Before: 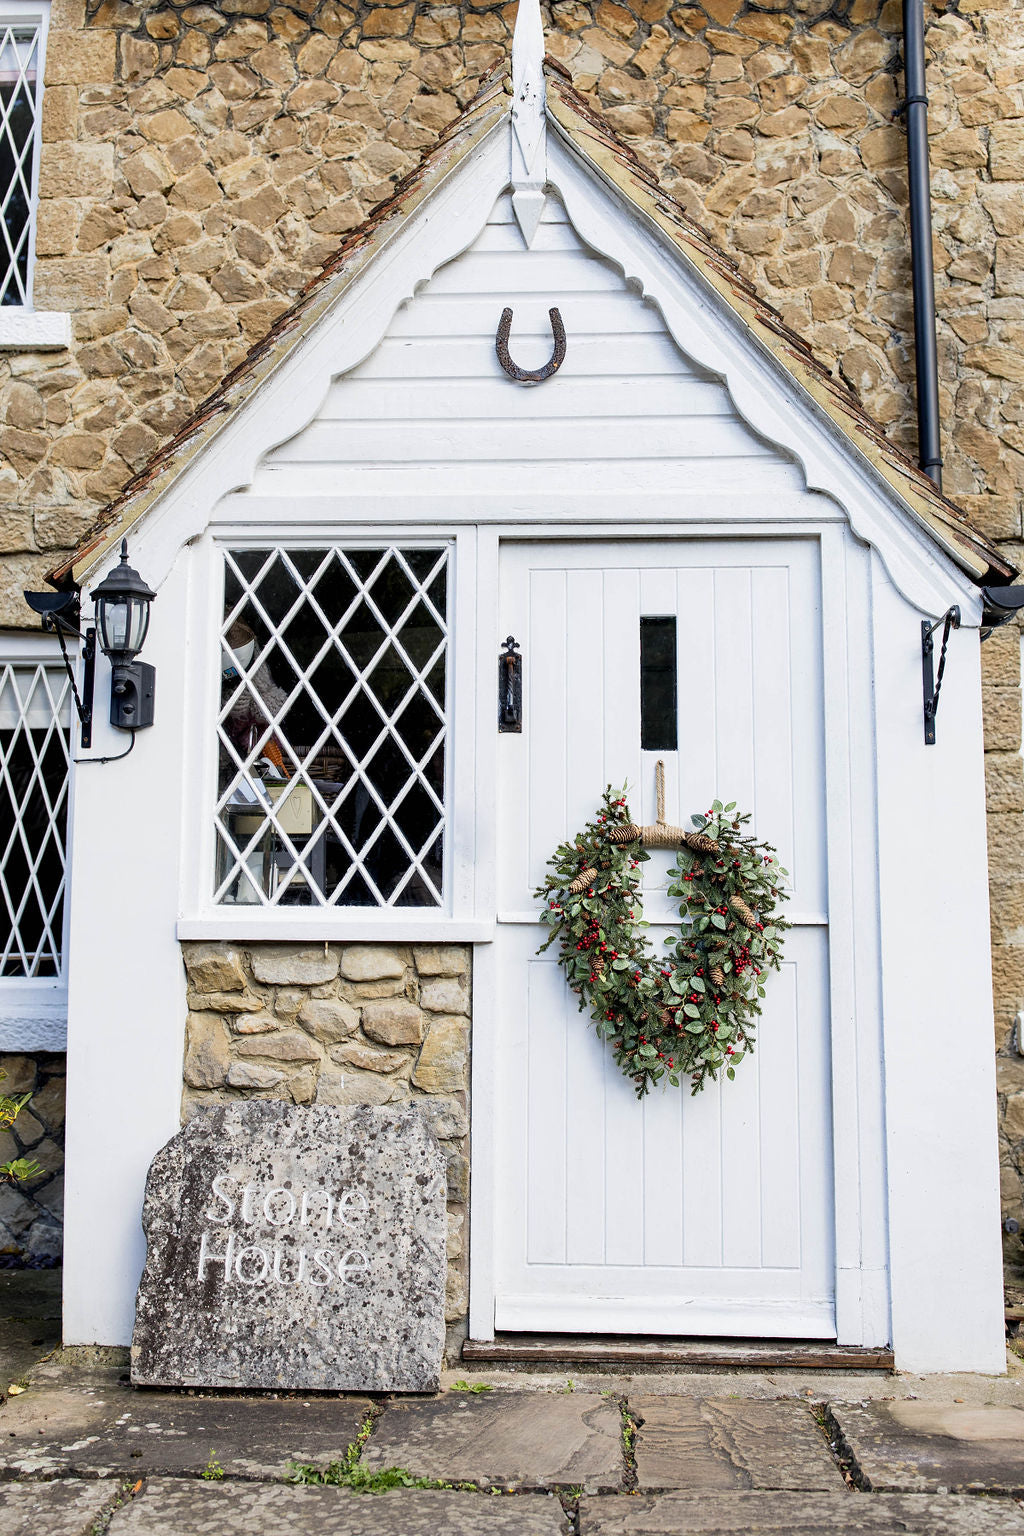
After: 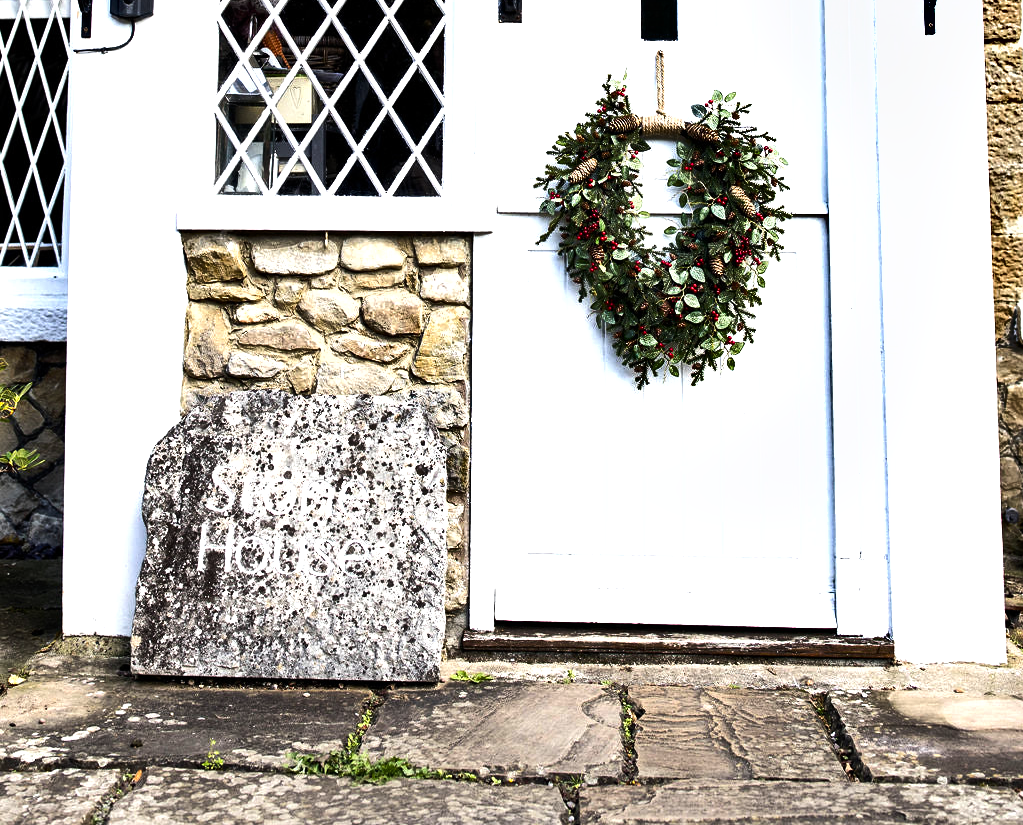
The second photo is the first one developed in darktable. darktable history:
tone equalizer: -8 EV -1.08 EV, -7 EV -1.01 EV, -6 EV -0.867 EV, -5 EV -0.578 EV, -3 EV 0.578 EV, -2 EV 0.867 EV, -1 EV 1.01 EV, +0 EV 1.08 EV, edges refinement/feathering 500, mask exposure compensation -1.57 EV, preserve details no
shadows and highlights: shadows 25, highlights -48, soften with gaussian
crop and rotate: top 46.237%
